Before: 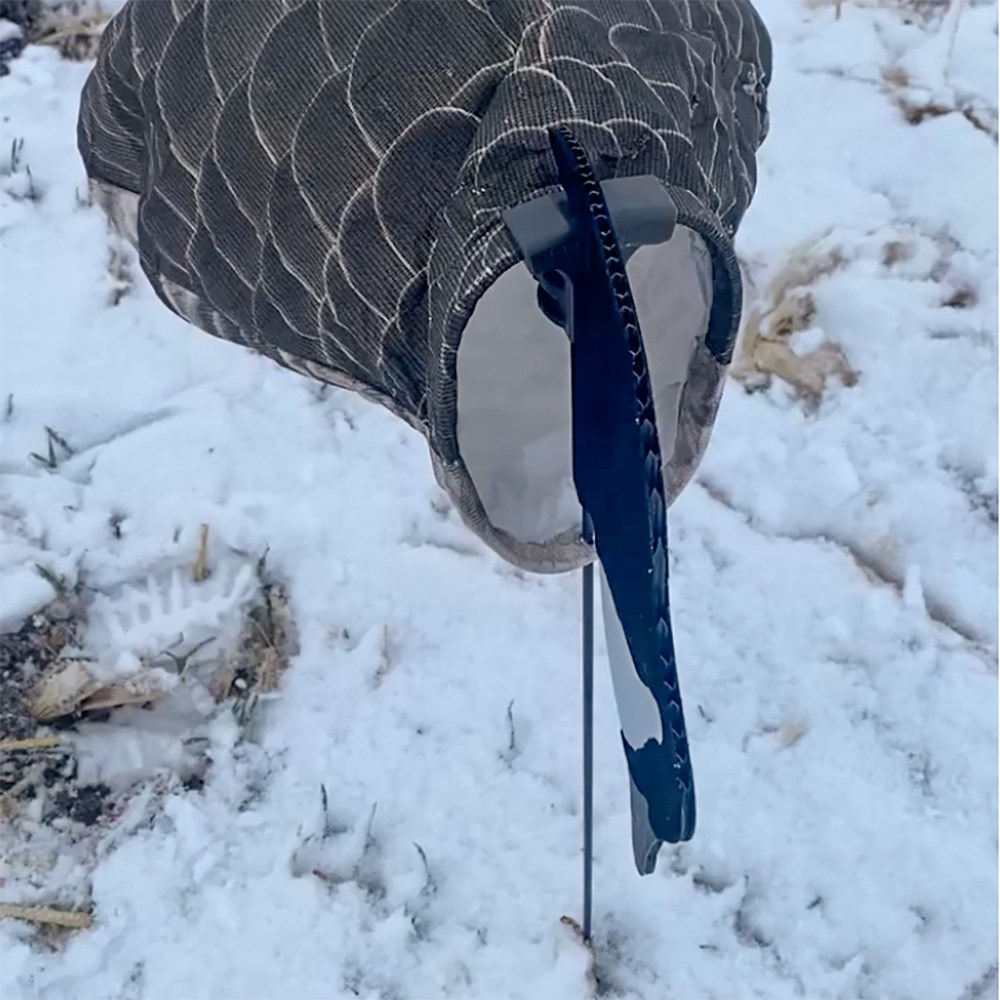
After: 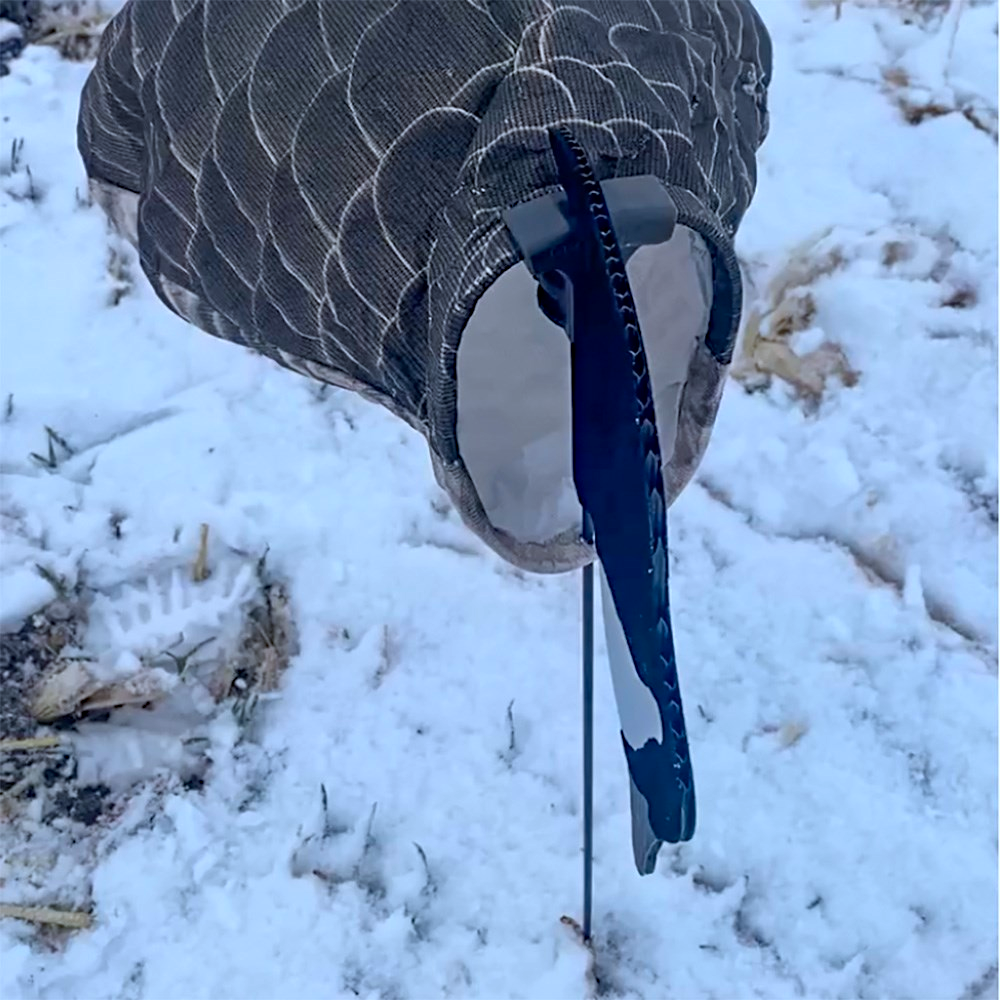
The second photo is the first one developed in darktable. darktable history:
color calibration: x 0.37, y 0.382, temperature 4313.32 K
haze removal: compatibility mode true, adaptive false
